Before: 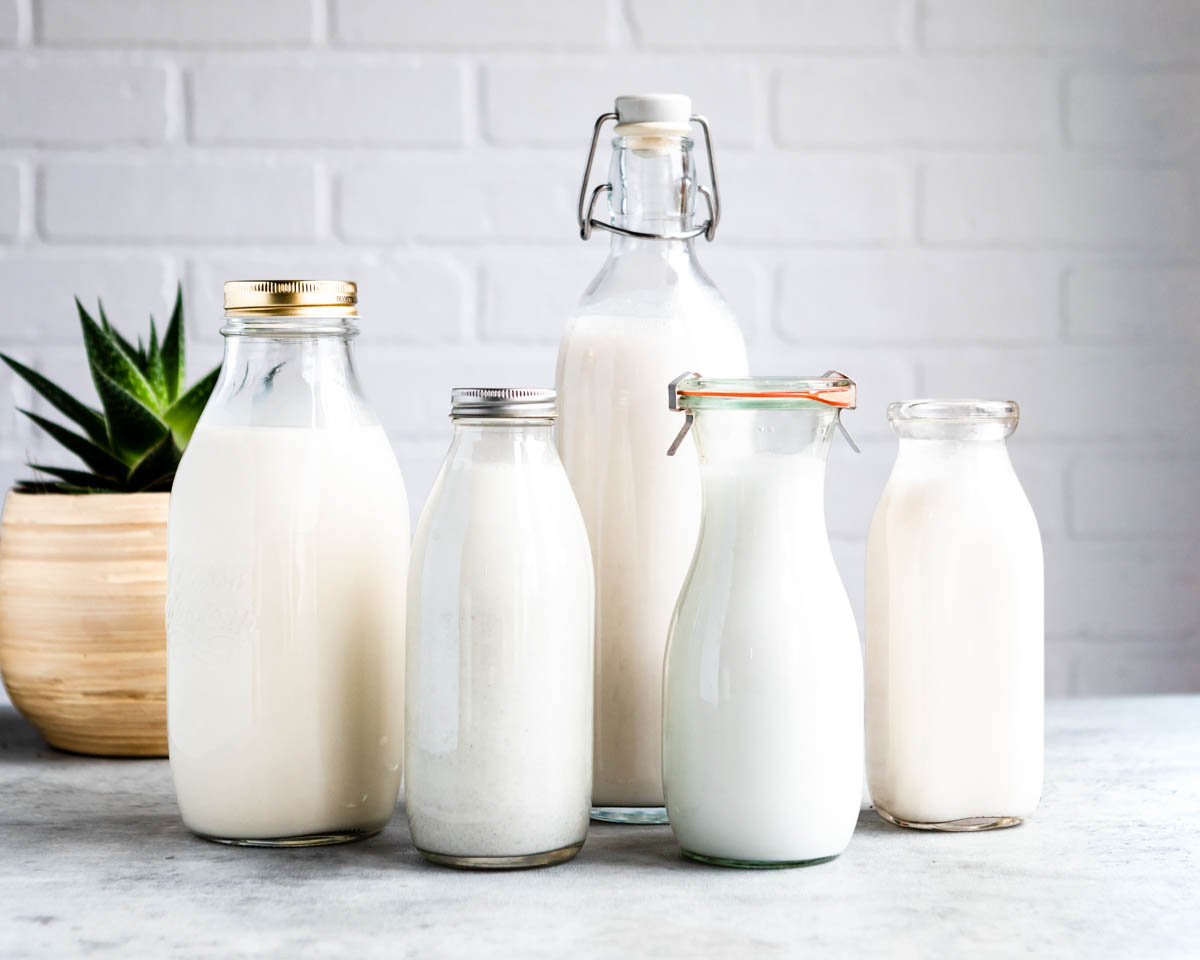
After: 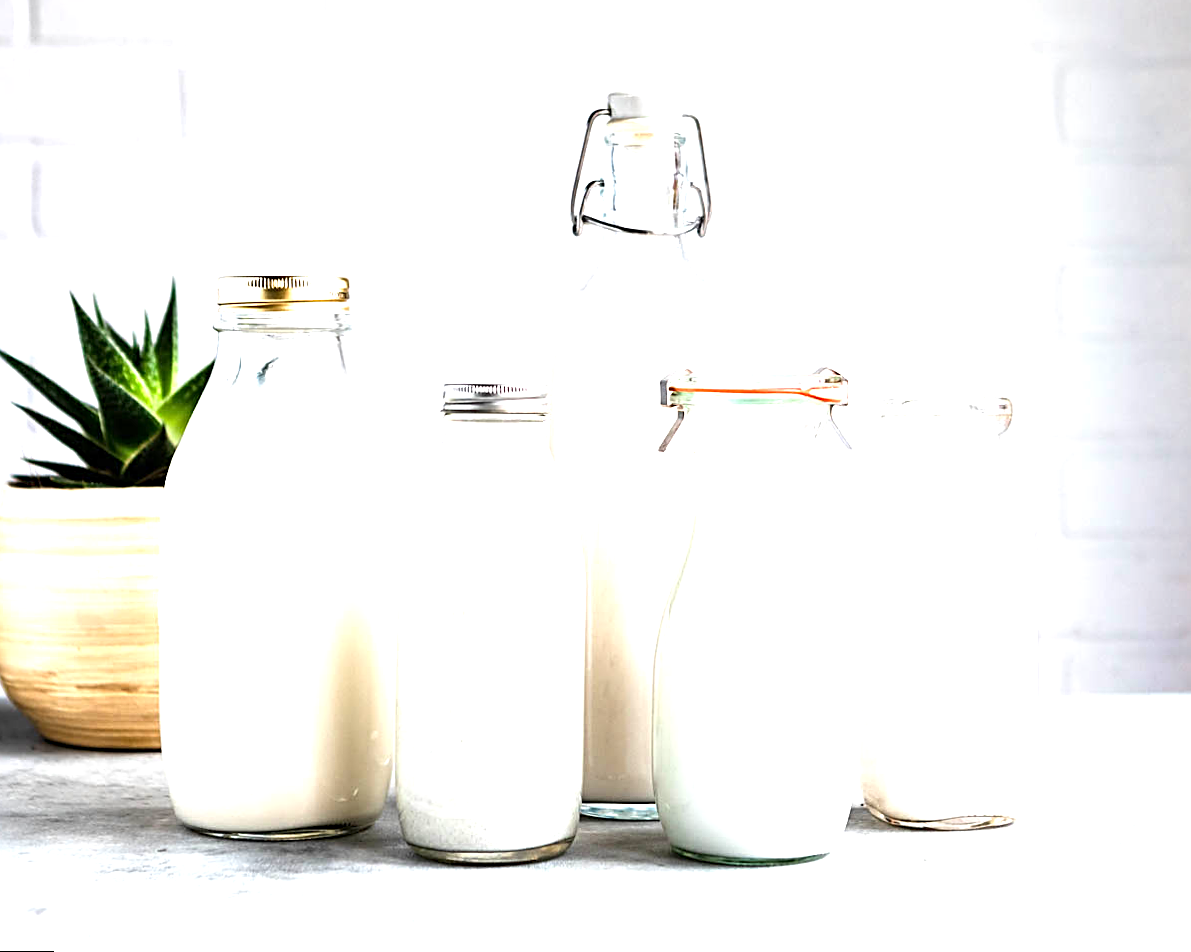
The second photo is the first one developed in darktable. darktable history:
exposure: exposure 1 EV, compensate highlight preservation false
rotate and perspective: rotation 0.192°, lens shift (horizontal) -0.015, crop left 0.005, crop right 0.996, crop top 0.006, crop bottom 0.99
sharpen: radius 2.543, amount 0.636
